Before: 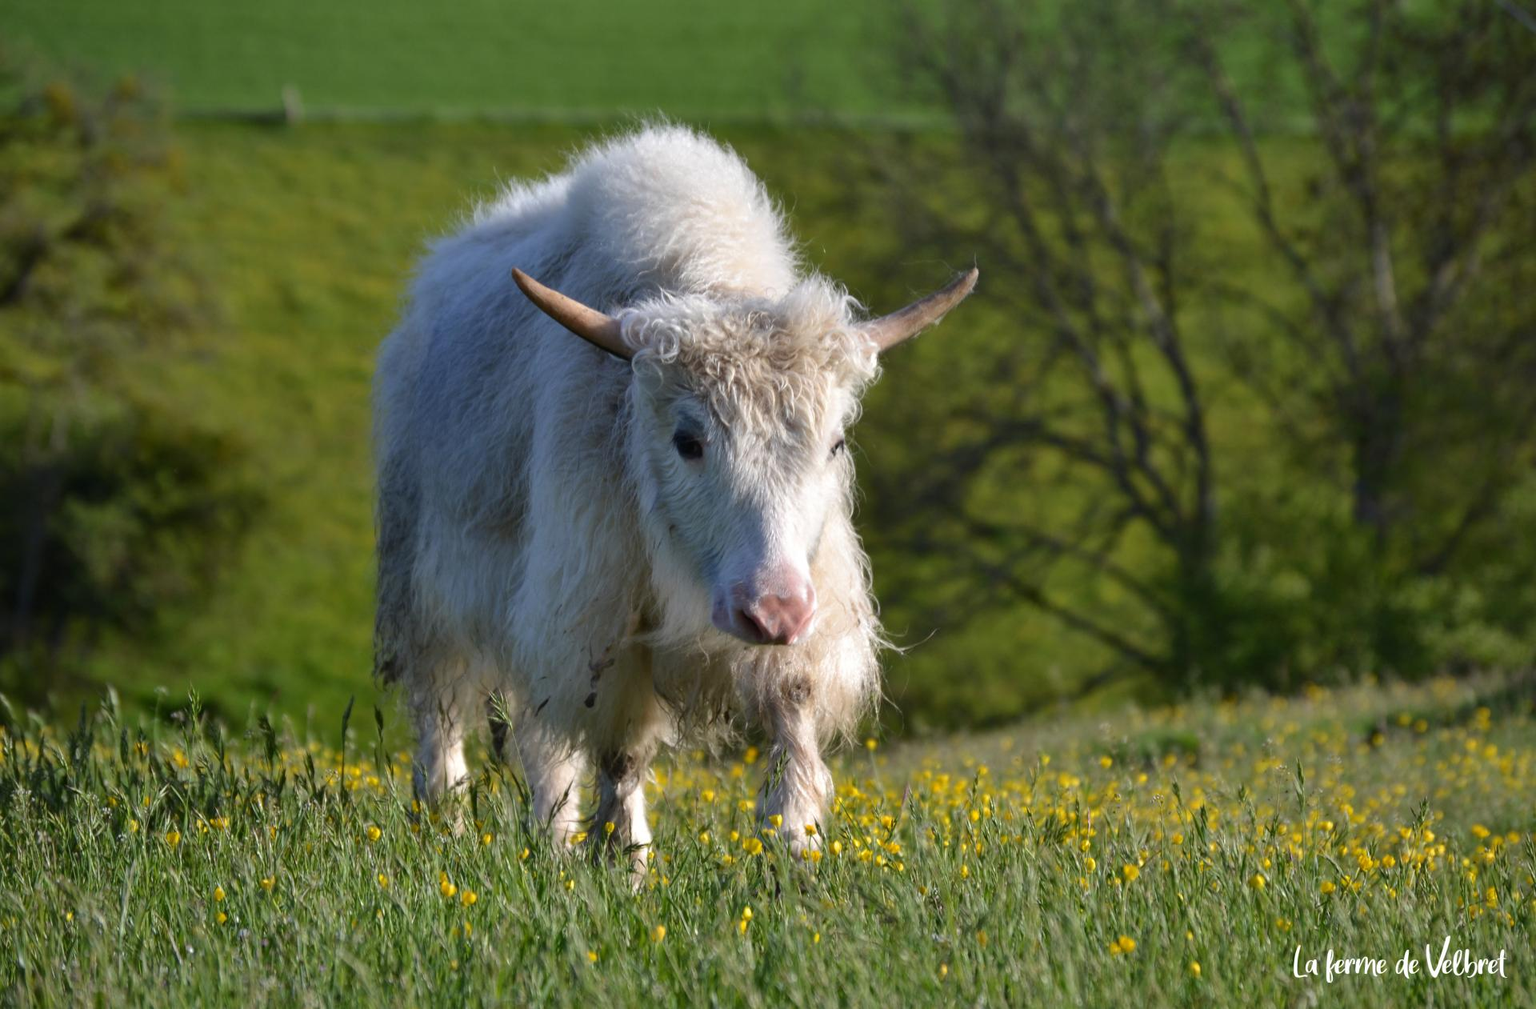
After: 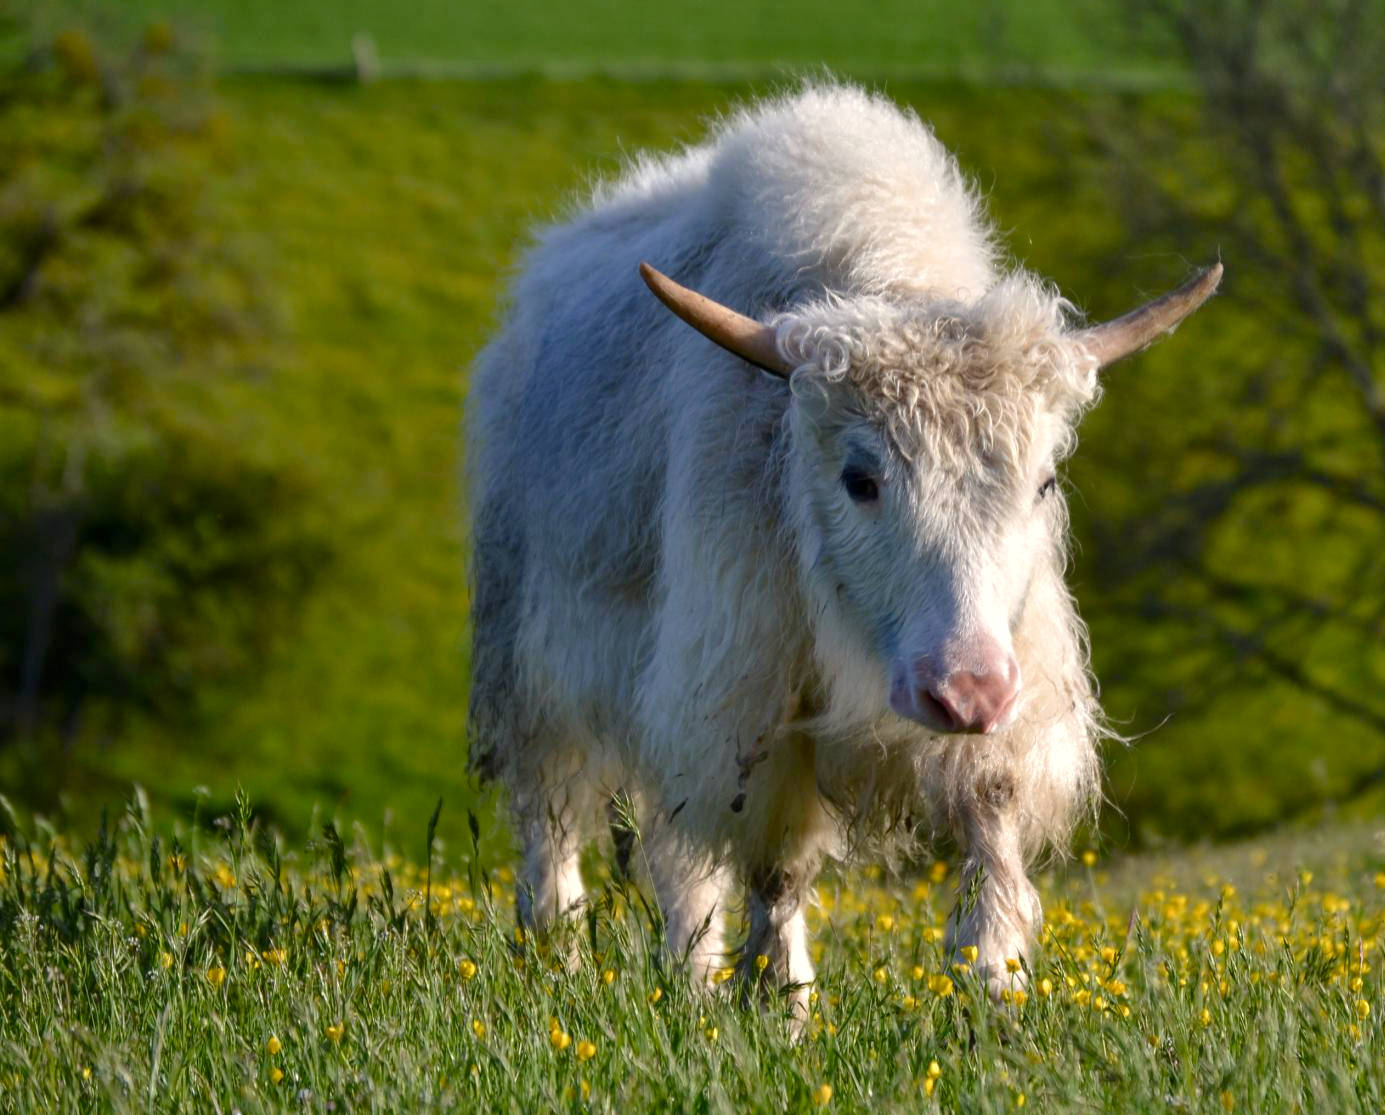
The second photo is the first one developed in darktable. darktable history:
color balance rgb: highlights gain › chroma 2.019%, highlights gain › hue 71.99°, linear chroma grading › shadows -7.446%, linear chroma grading › highlights -8.038%, linear chroma grading › global chroma -10.587%, linear chroma grading › mid-tones -8.166%, perceptual saturation grading › global saturation 20%, perceptual saturation grading › highlights -13.901%, perceptual saturation grading › shadows 49.833%, global vibrance 19.016%
local contrast: highlights 104%, shadows 103%, detail 119%, midtone range 0.2
crop: top 5.736%, right 27.837%, bottom 5.784%
